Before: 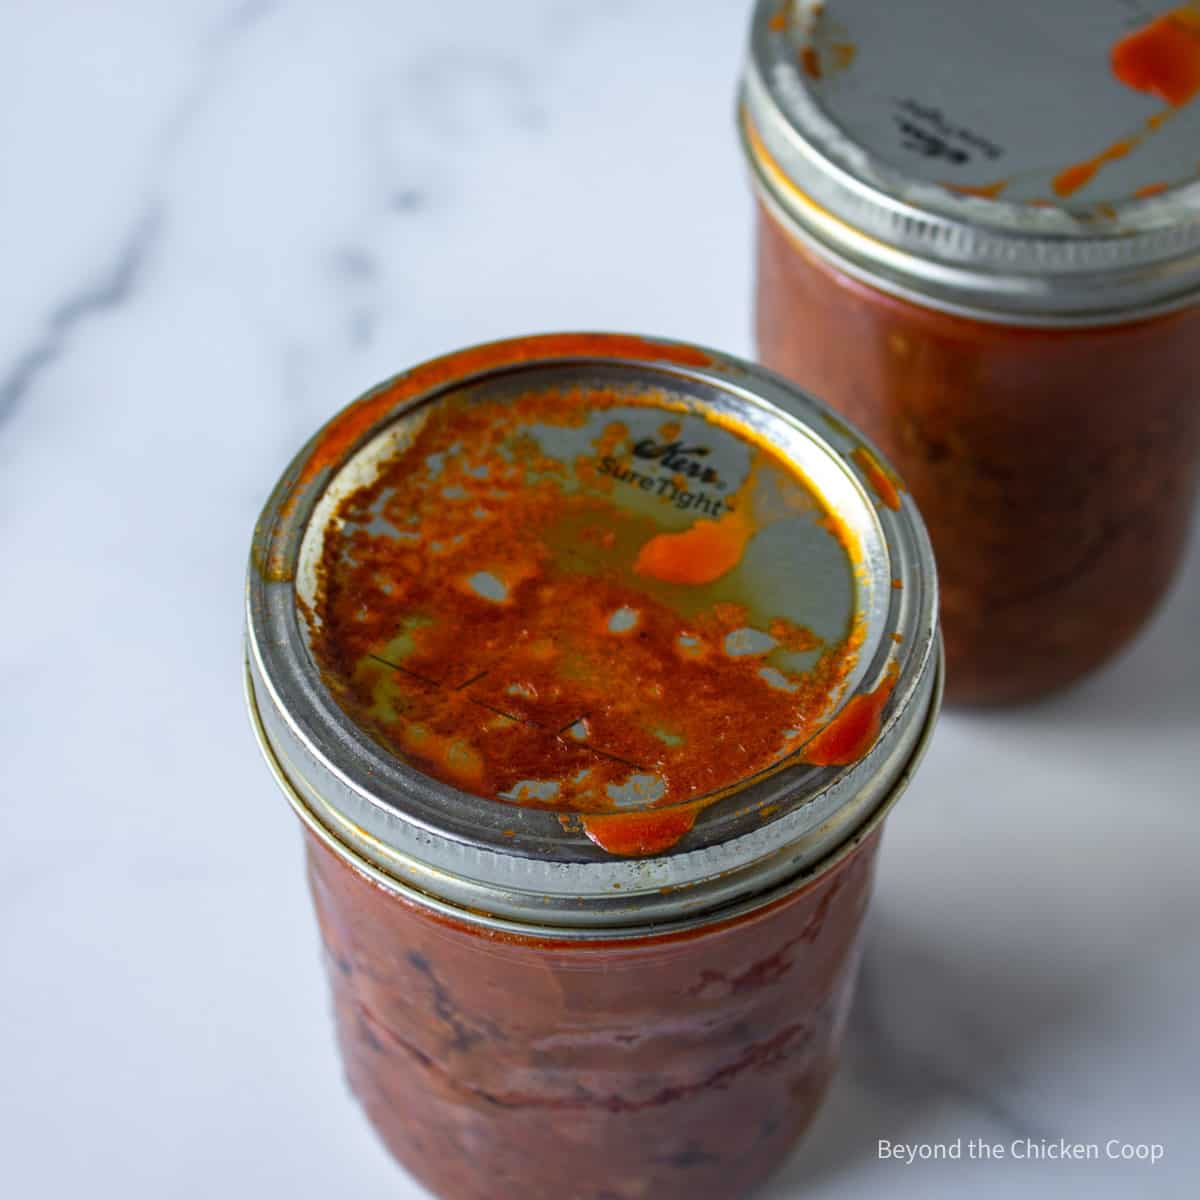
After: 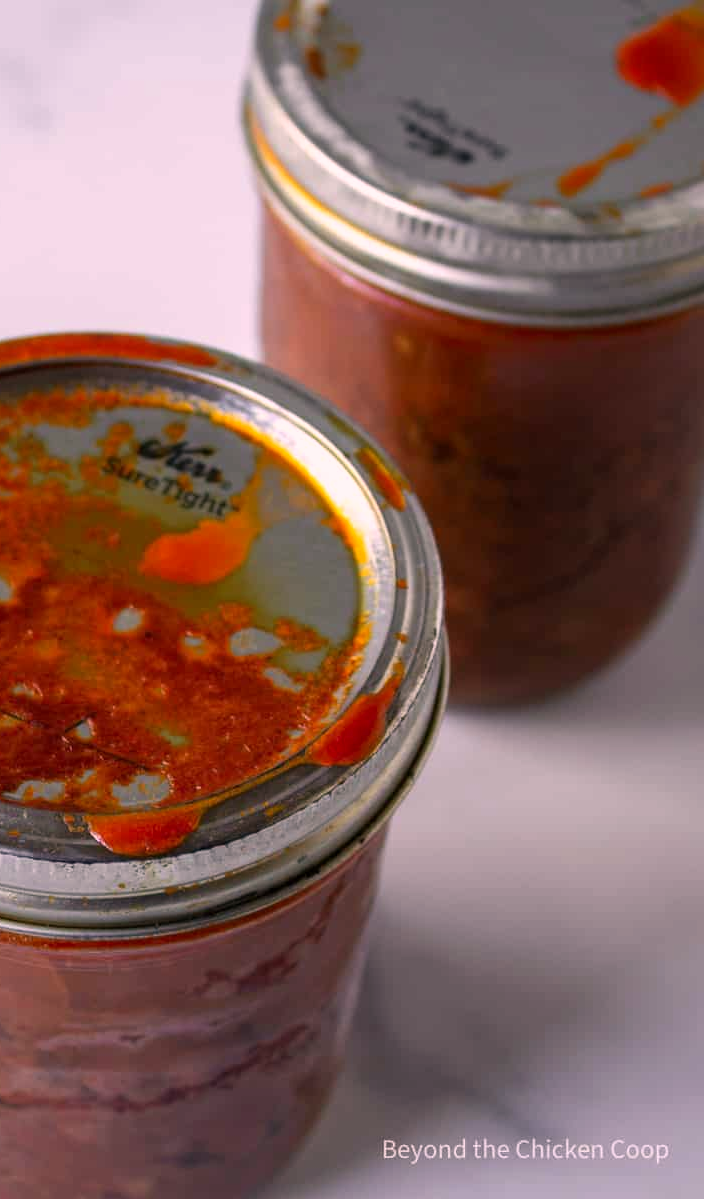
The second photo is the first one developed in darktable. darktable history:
crop: left 41.321%
color correction: highlights a* 14.58, highlights b* 4.89
